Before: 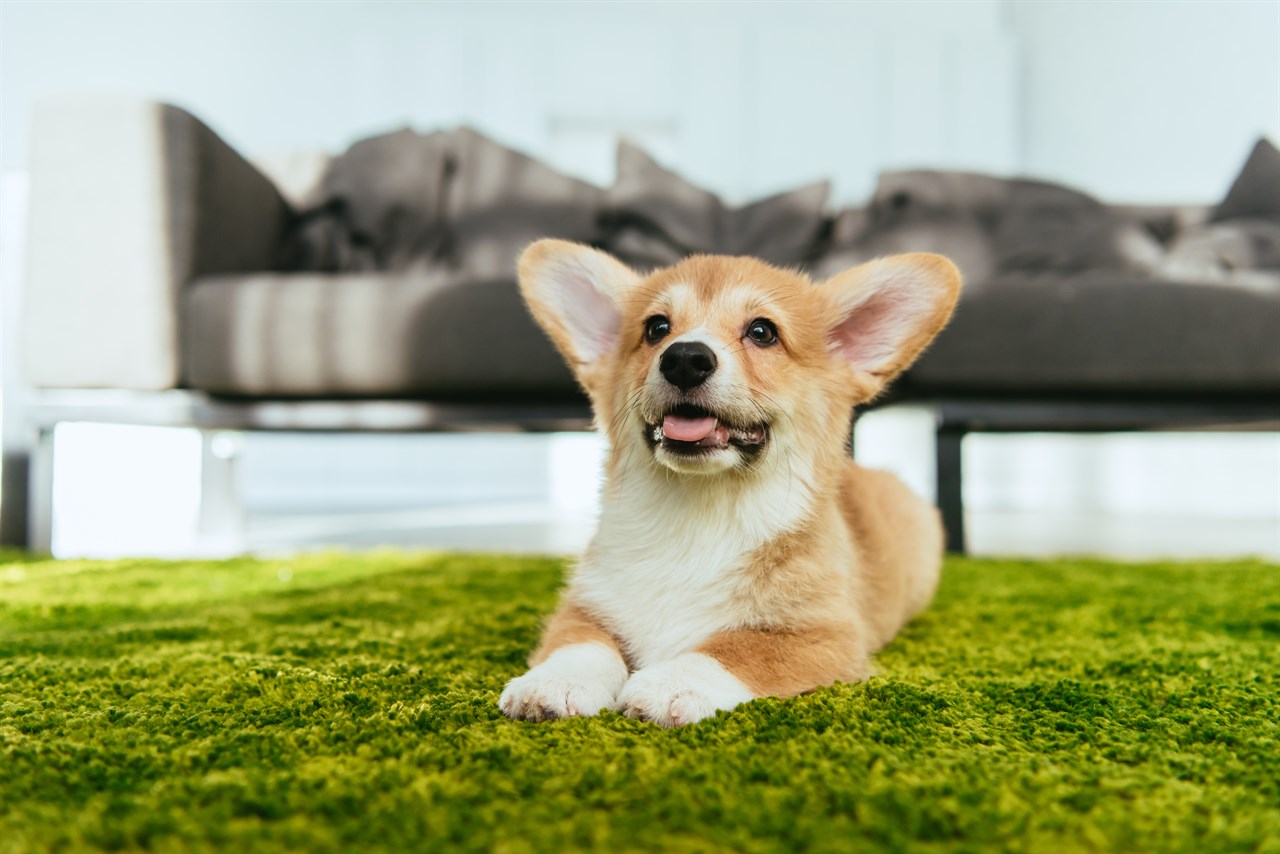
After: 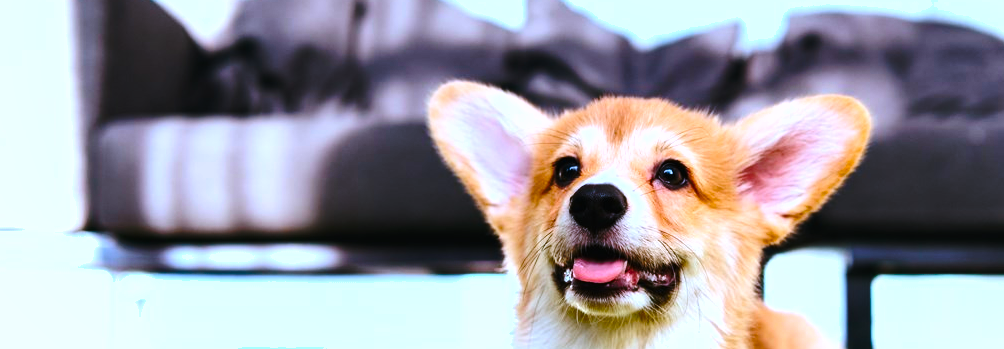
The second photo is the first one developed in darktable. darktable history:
base curve: curves: ch0 [(0, 0) (0.073, 0.04) (0.157, 0.139) (0.492, 0.492) (0.758, 0.758) (1, 1)], preserve colors none
crop: left 7.033%, top 18.549%, right 14.51%, bottom 40.526%
contrast brightness saturation: contrast 0.031, brightness 0.058, saturation 0.132
shadows and highlights: soften with gaussian
exposure: compensate highlight preservation false
color calibration: gray › normalize channels true, illuminant as shot in camera, x 0.379, y 0.398, temperature 4139.41 K, gamut compression 0.024
tone equalizer: -8 EV -0.723 EV, -7 EV -0.708 EV, -6 EV -0.585 EV, -5 EV -0.39 EV, -3 EV 0.389 EV, -2 EV 0.6 EV, -1 EV 0.676 EV, +0 EV 0.734 EV, edges refinement/feathering 500, mask exposure compensation -1.57 EV, preserve details no
color balance rgb: power › luminance 1.231%, power › chroma 0.416%, power › hue 35.84°, linear chroma grading › global chroma 14.696%, perceptual saturation grading › global saturation 30.959%
